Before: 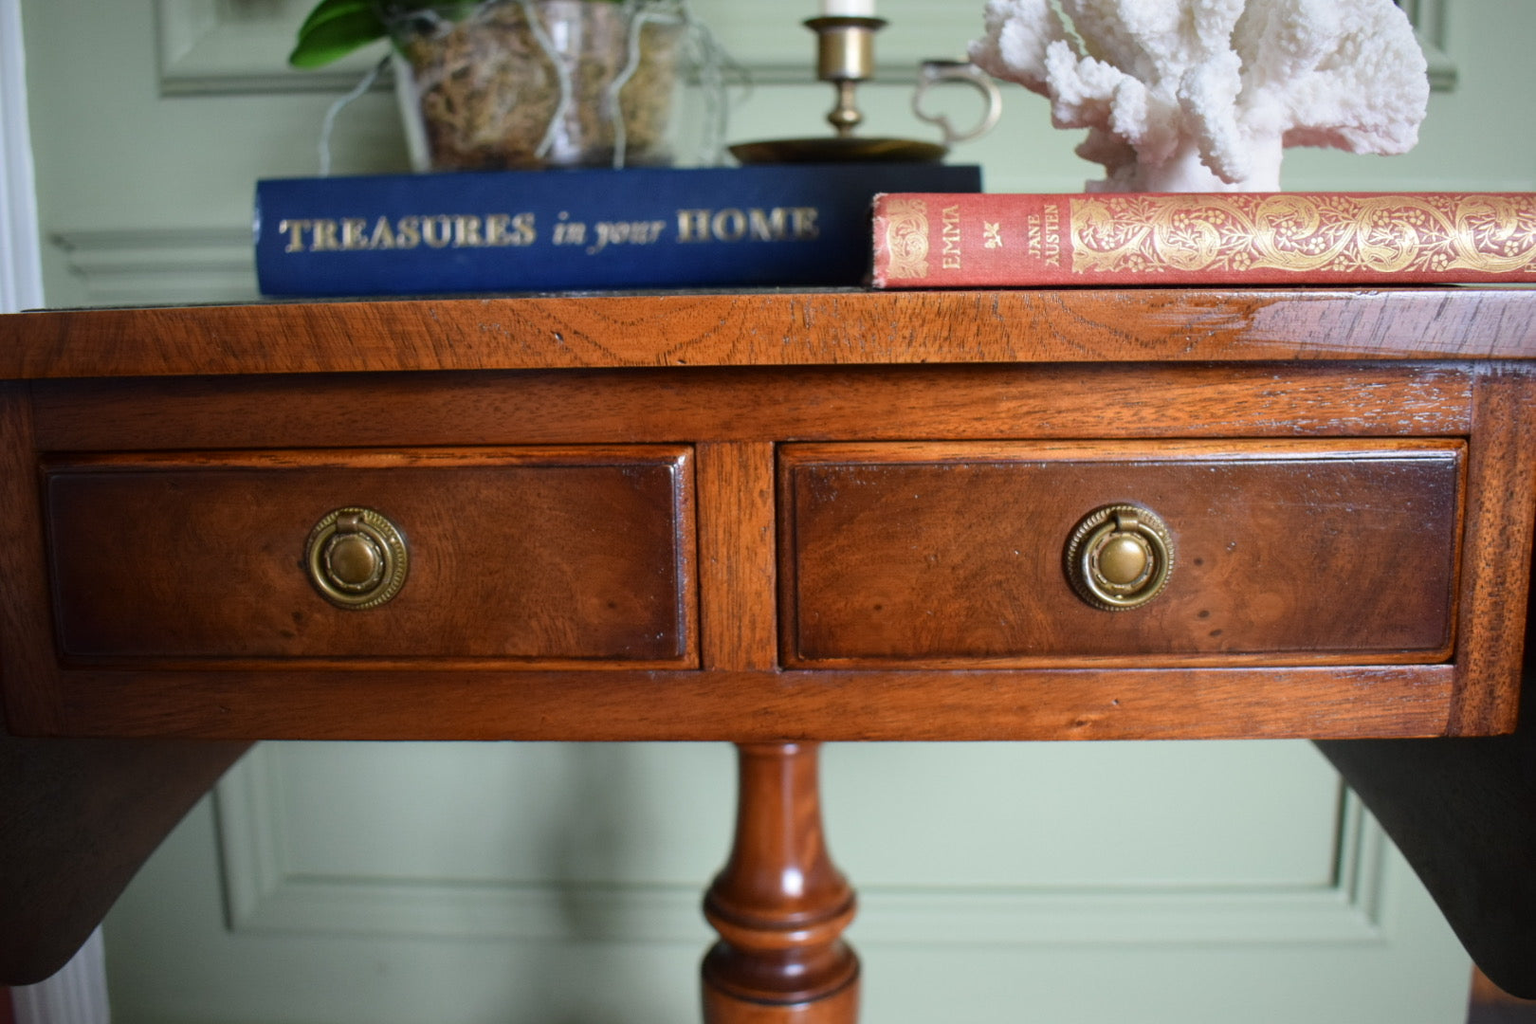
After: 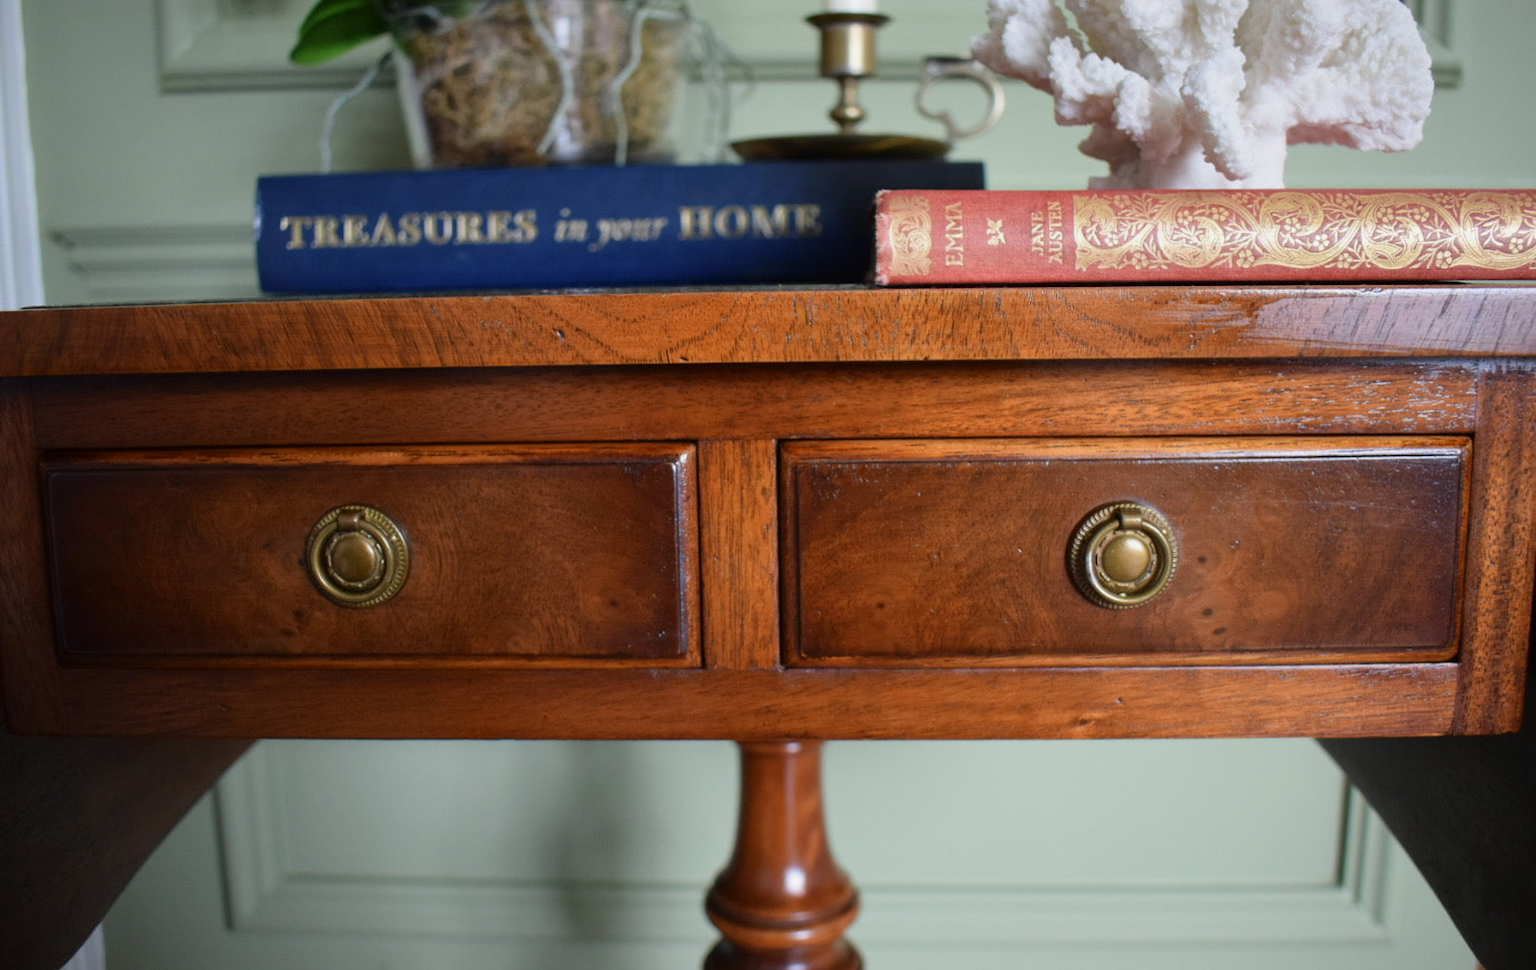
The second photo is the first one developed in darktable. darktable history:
crop: top 0.448%, right 0.264%, bottom 5.045%
exposure: exposure -0.153 EV, compensate highlight preservation false
